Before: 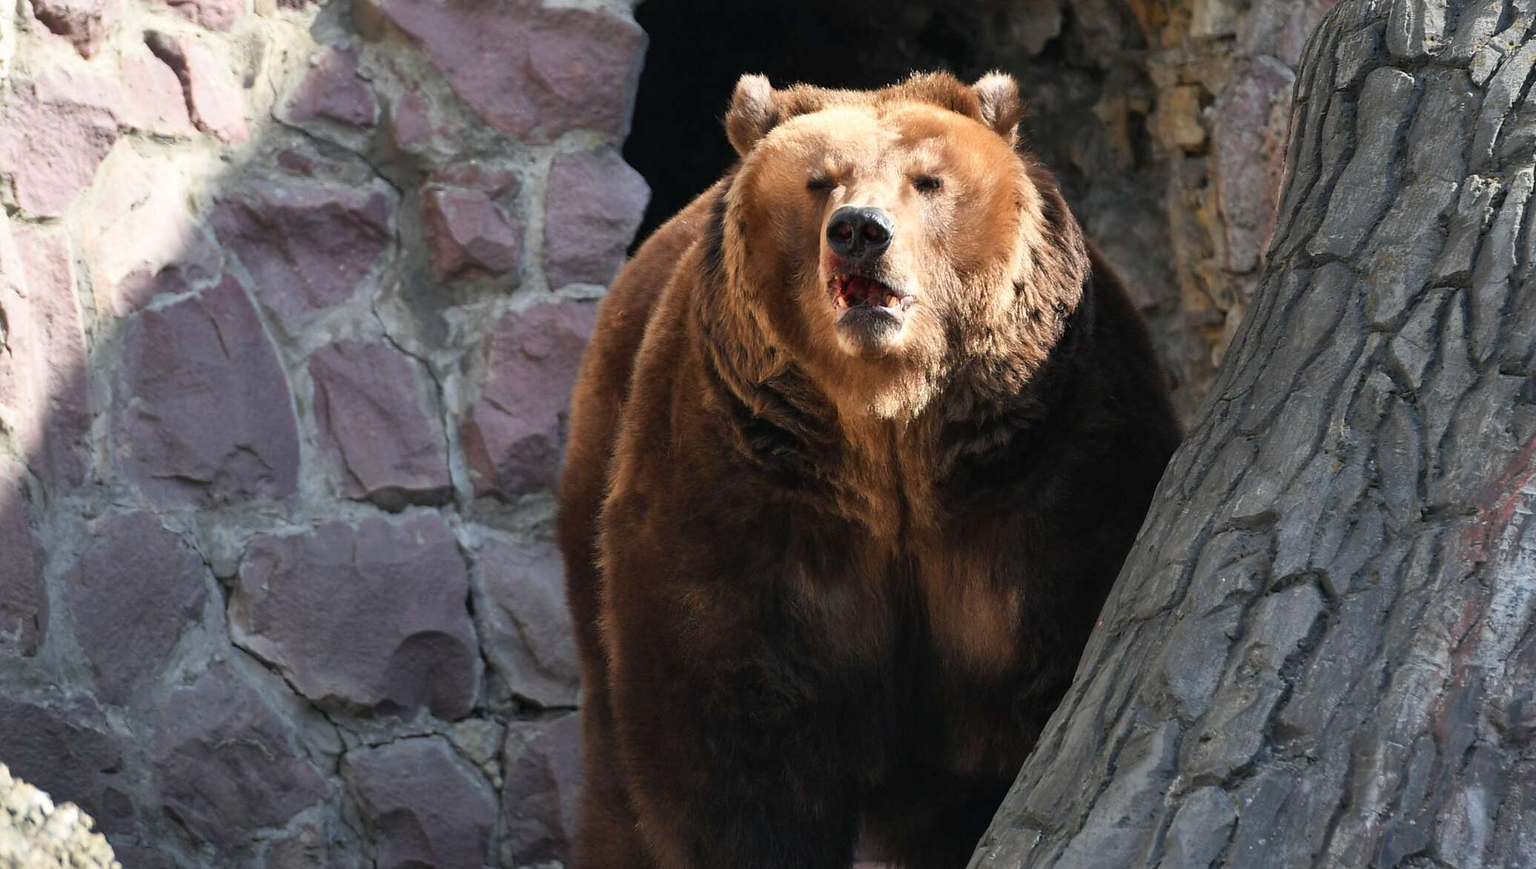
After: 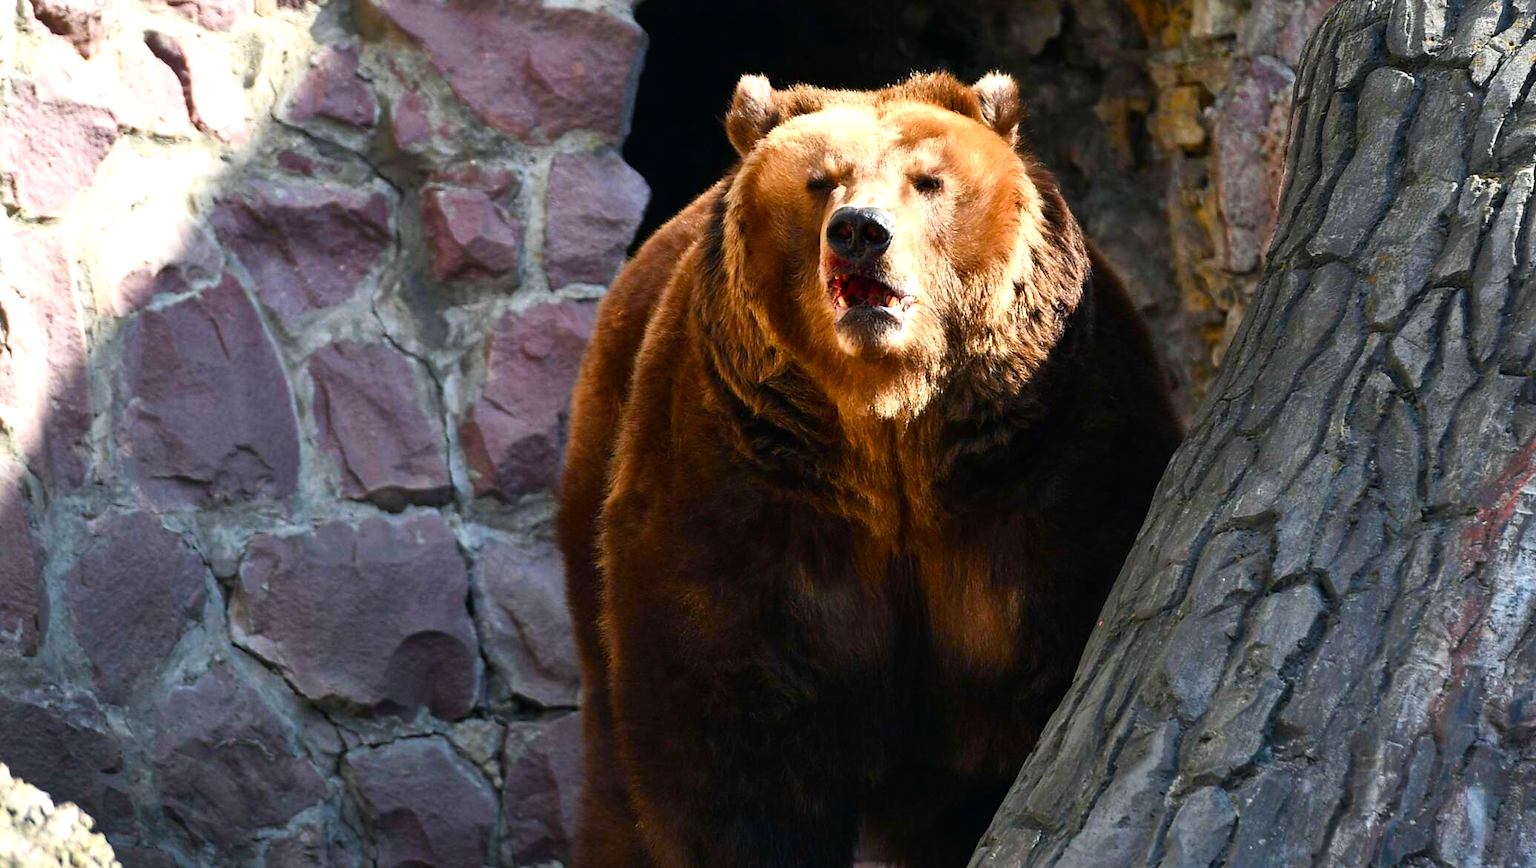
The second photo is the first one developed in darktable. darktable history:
contrast brightness saturation: contrast 0.08, saturation 0.2
color balance rgb: shadows lift › luminance -20%, power › hue 72.24°, highlights gain › luminance 15%, global offset › hue 171.6°, perceptual saturation grading › global saturation 14.09%, perceptual saturation grading › highlights -25%, perceptual saturation grading › shadows 25%, global vibrance 25%, contrast 10%
white balance: red 1, blue 1
